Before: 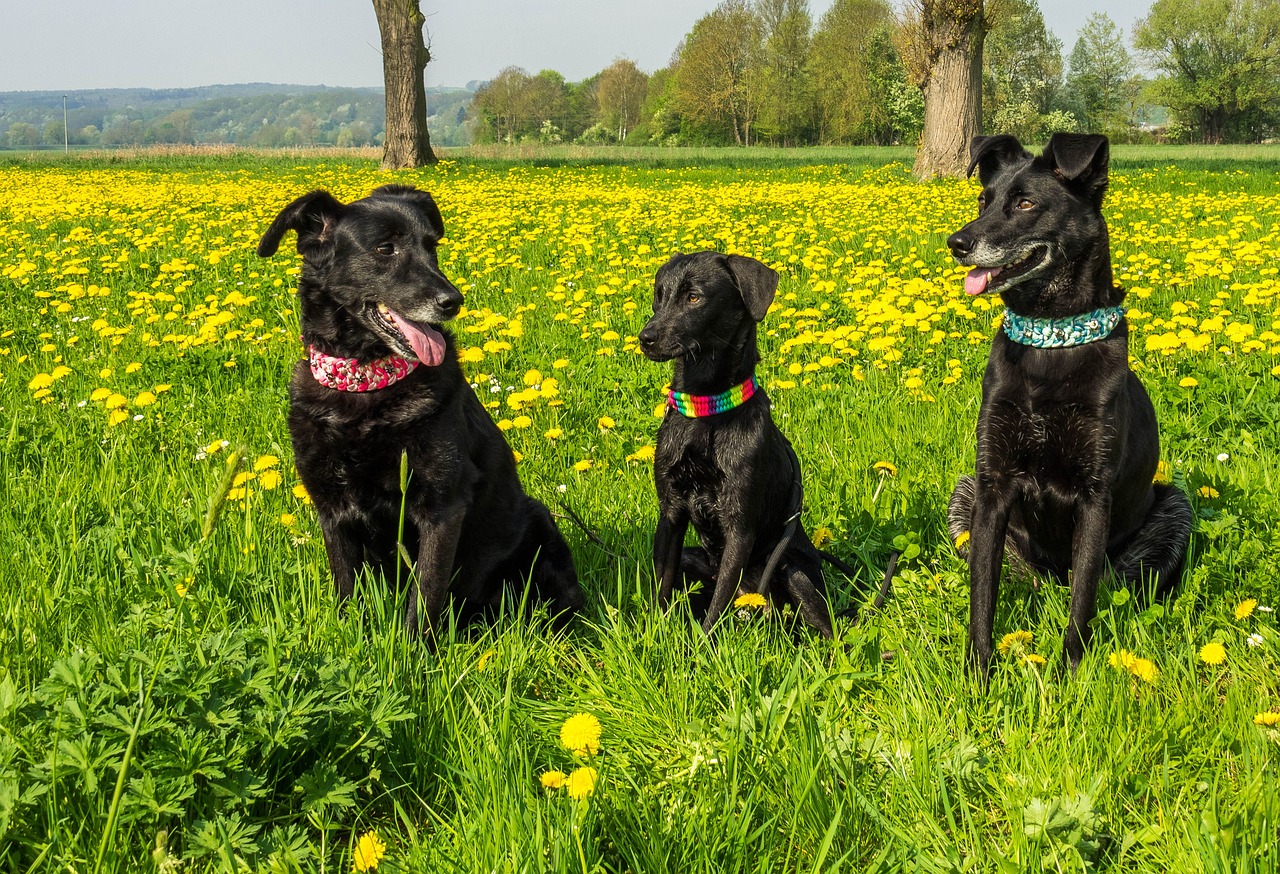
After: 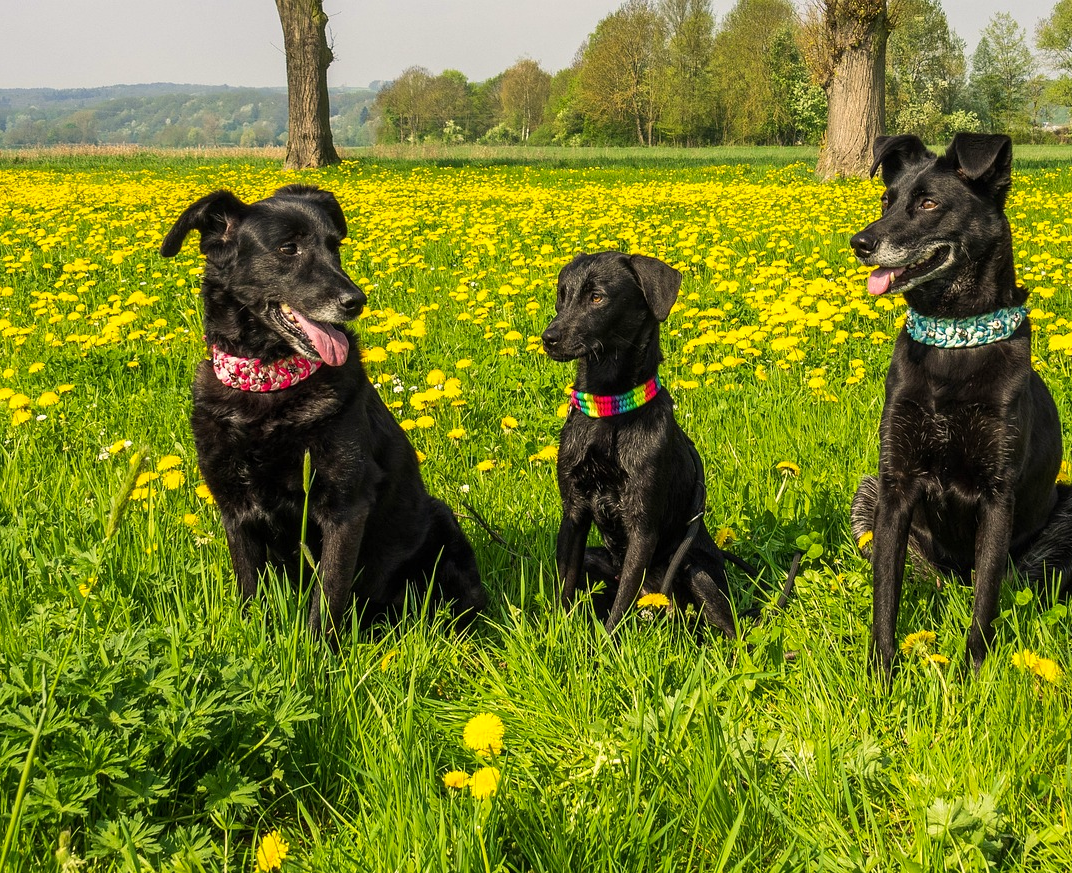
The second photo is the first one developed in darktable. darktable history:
crop: left 7.598%, right 7.873%
color correction: highlights a* 3.84, highlights b* 5.07
